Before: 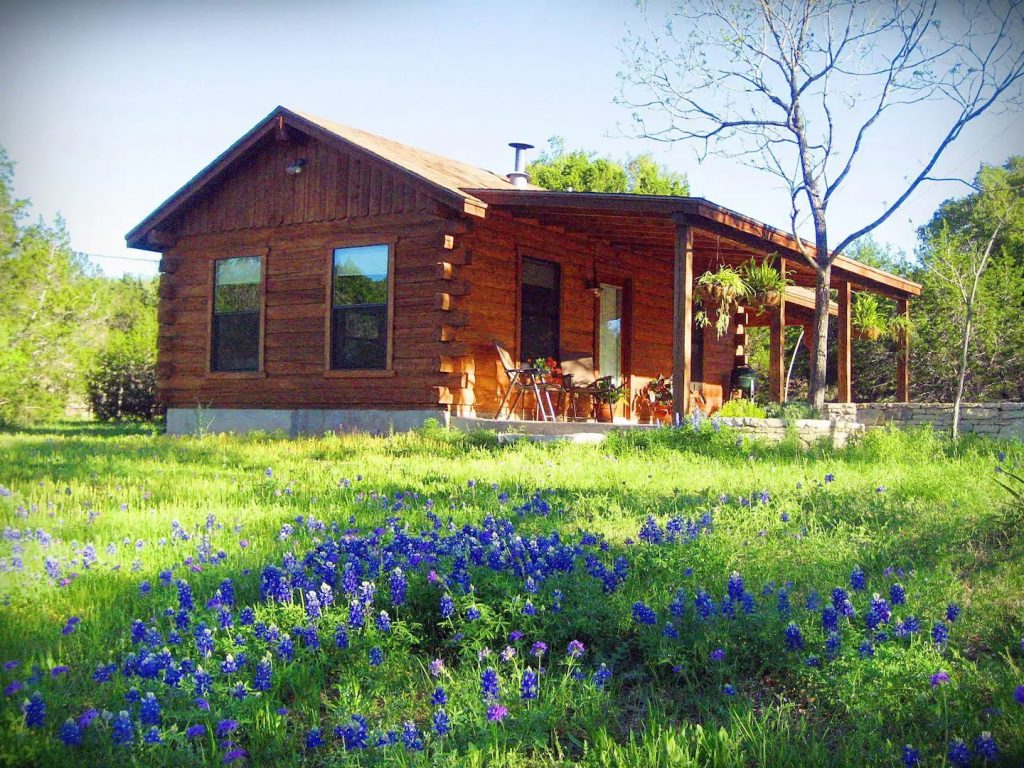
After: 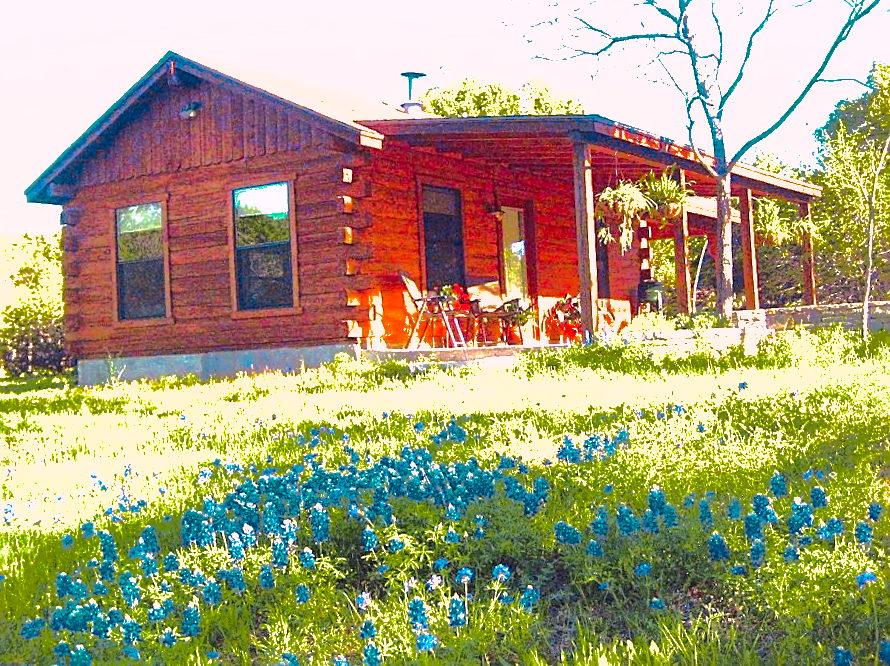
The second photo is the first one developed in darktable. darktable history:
contrast brightness saturation: saturation -0.023
color zones: curves: ch0 [(0.254, 0.492) (0.724, 0.62)]; ch1 [(0.25, 0.528) (0.719, 0.796)]; ch2 [(0, 0.472) (0.25, 0.5) (0.73, 0.184)]
exposure: black level correction 0, exposure 1.386 EV, compensate highlight preservation false
crop and rotate: angle 3.82°, left 5.495%, top 5.717%
color correction: highlights a* 14.6, highlights b* 4.76
color balance rgb: shadows lift › luminance -10.225%, global offset › luminance 0.466%, perceptual saturation grading › global saturation 16.342%
shadows and highlights: shadows 38.83, highlights -74.02
sharpen: on, module defaults
